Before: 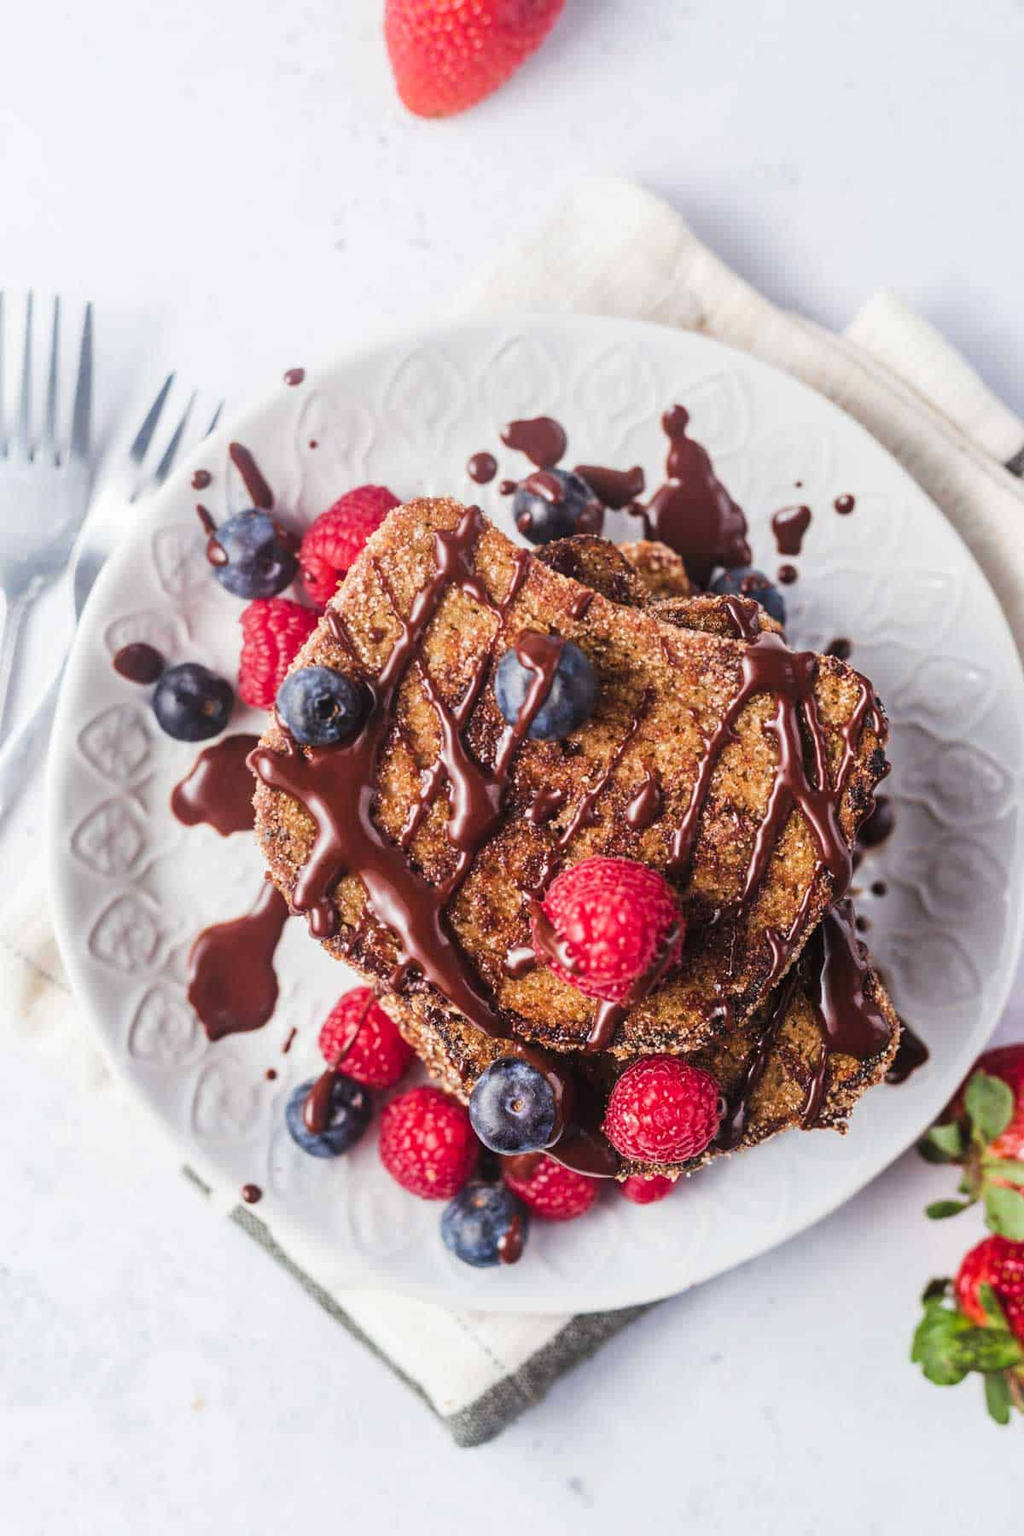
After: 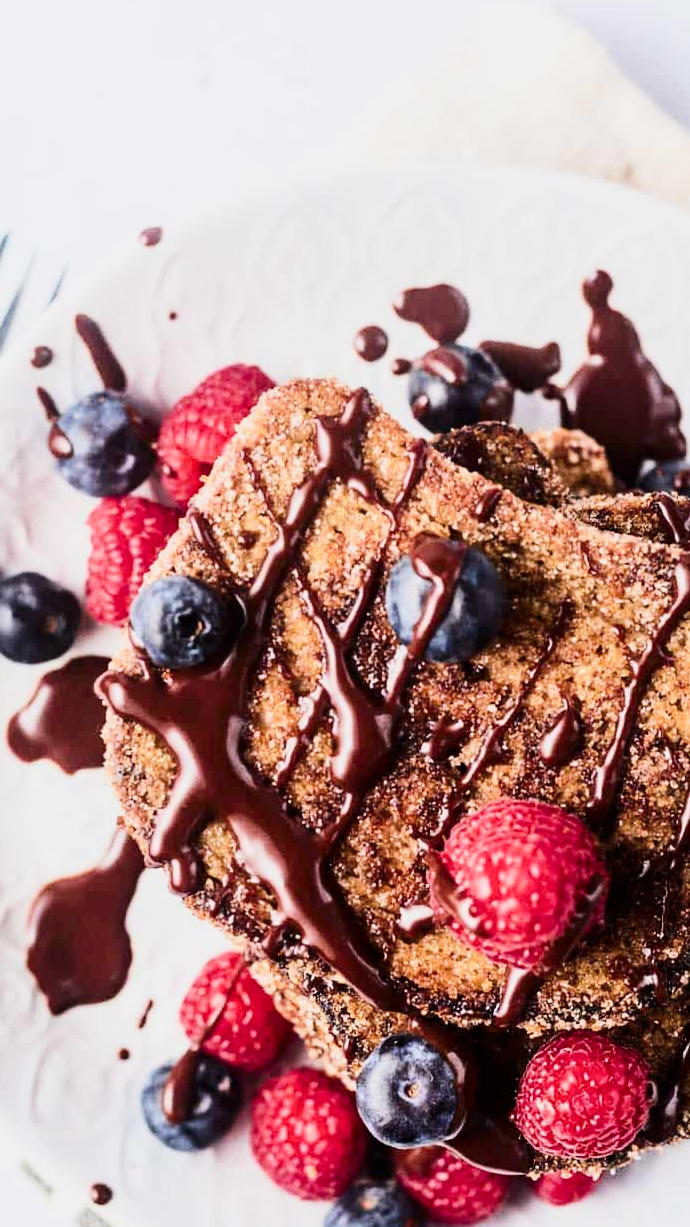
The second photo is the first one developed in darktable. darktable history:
filmic rgb: black relative exposure -7.65 EV, white relative exposure 4.56 EV, hardness 3.61, contrast 1.06
contrast brightness saturation: contrast 0.299
crop: left 16.202%, top 11.423%, right 26.264%, bottom 20.387%
tone equalizer: -8 EV -0.399 EV, -7 EV -0.399 EV, -6 EV -0.313 EV, -5 EV -0.203 EV, -3 EV 0.207 EV, -2 EV 0.344 EV, -1 EV 0.369 EV, +0 EV 0.391 EV, smoothing diameter 24.99%, edges refinement/feathering 11.5, preserve details guided filter
